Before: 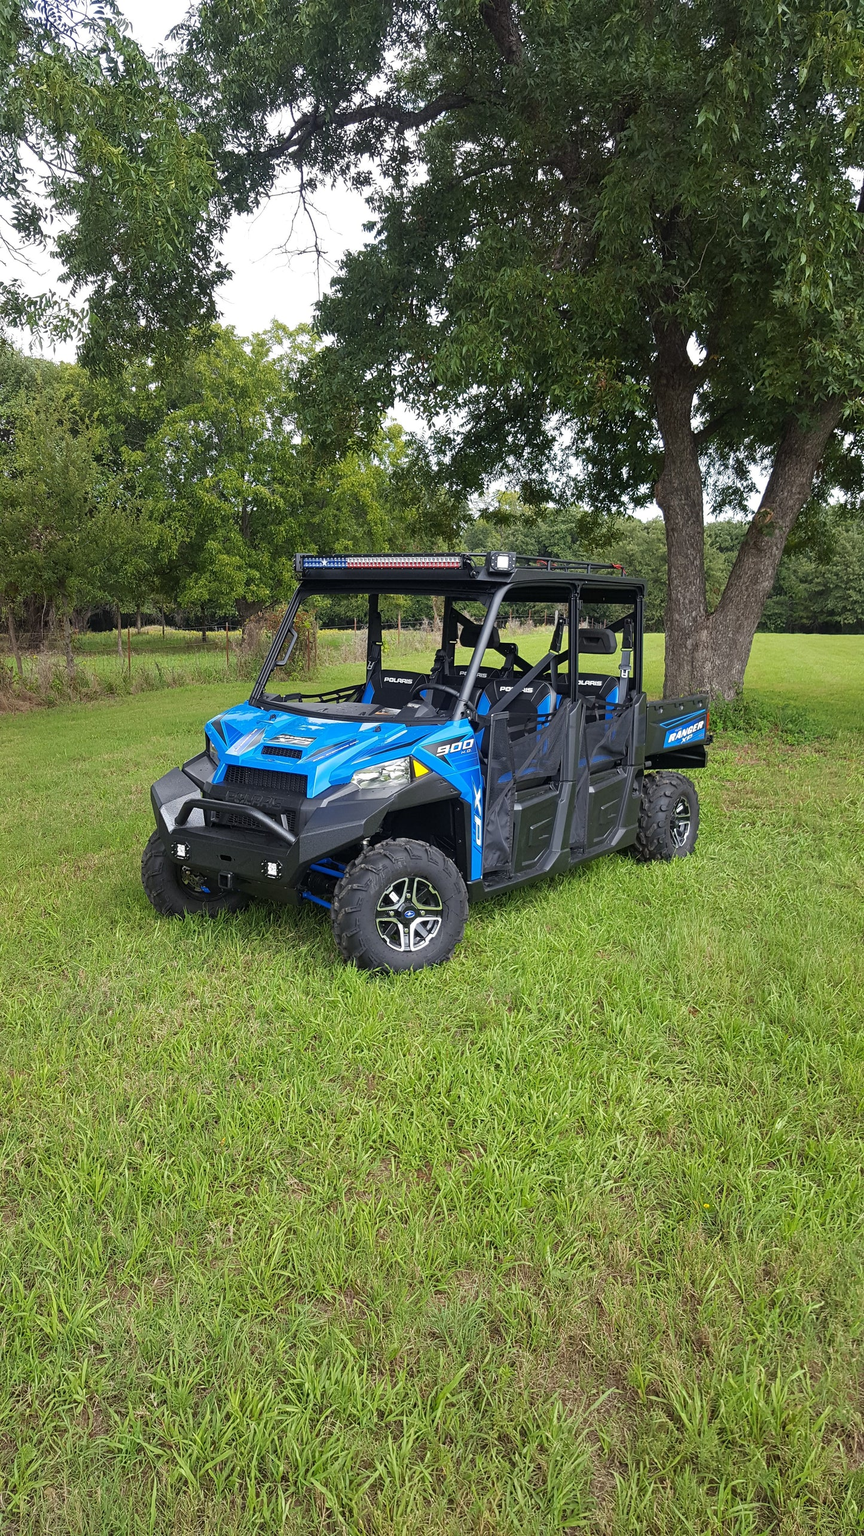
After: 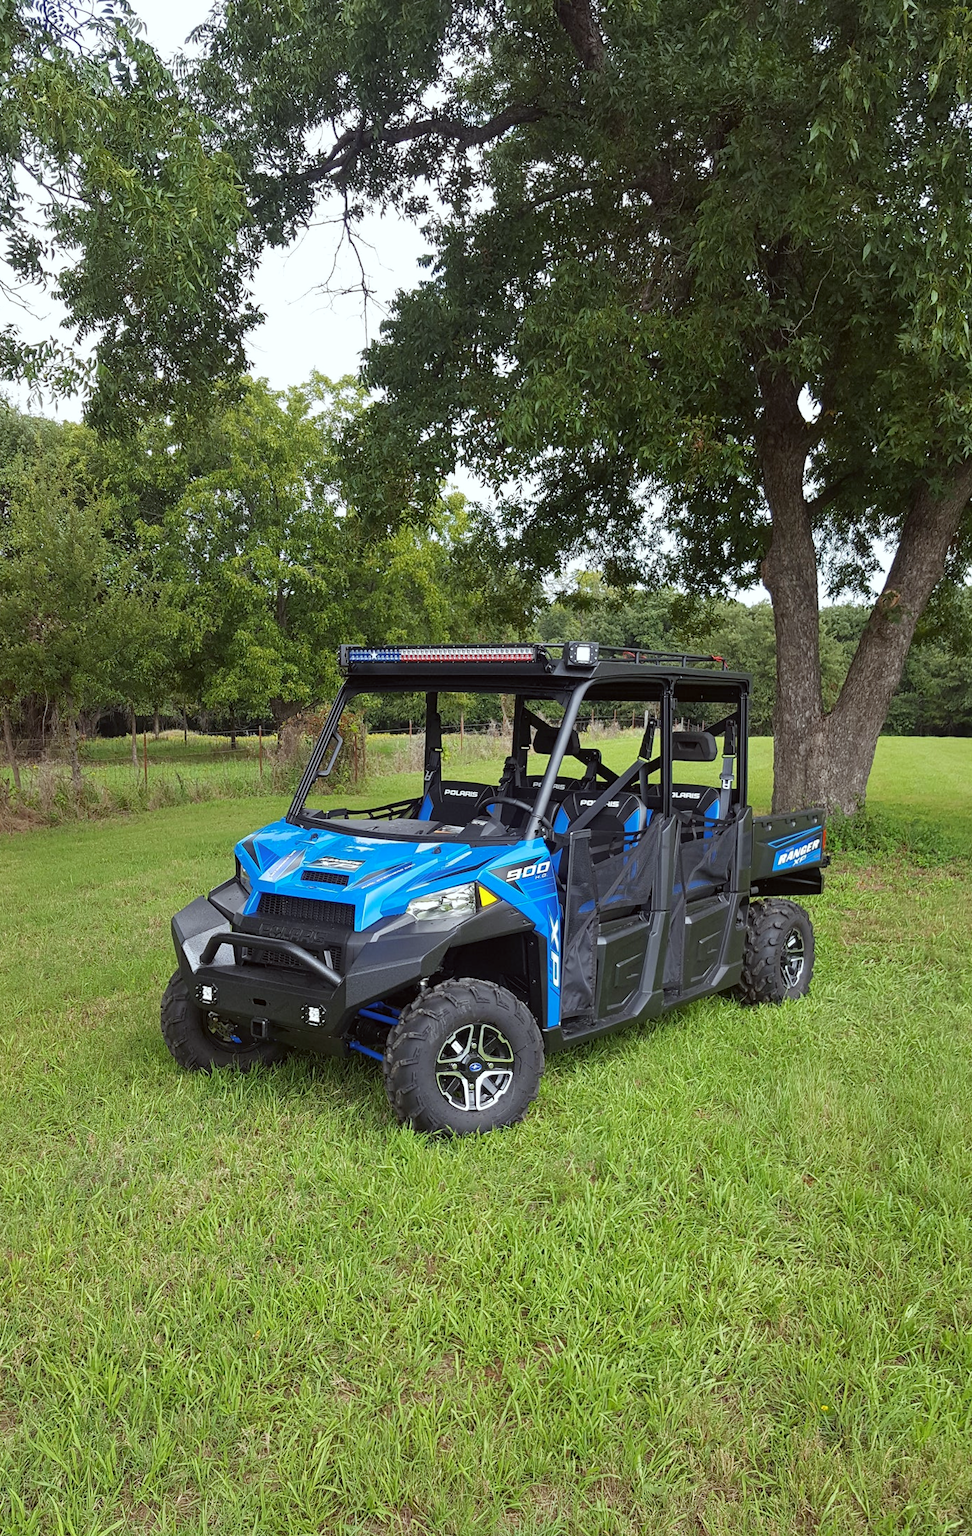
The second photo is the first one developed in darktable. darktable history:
crop and rotate: angle 0.2°, left 0.275%, right 3.127%, bottom 14.18%
color correction: highlights a* -2.73, highlights b* -2.09, shadows a* 2.41, shadows b* 2.73
